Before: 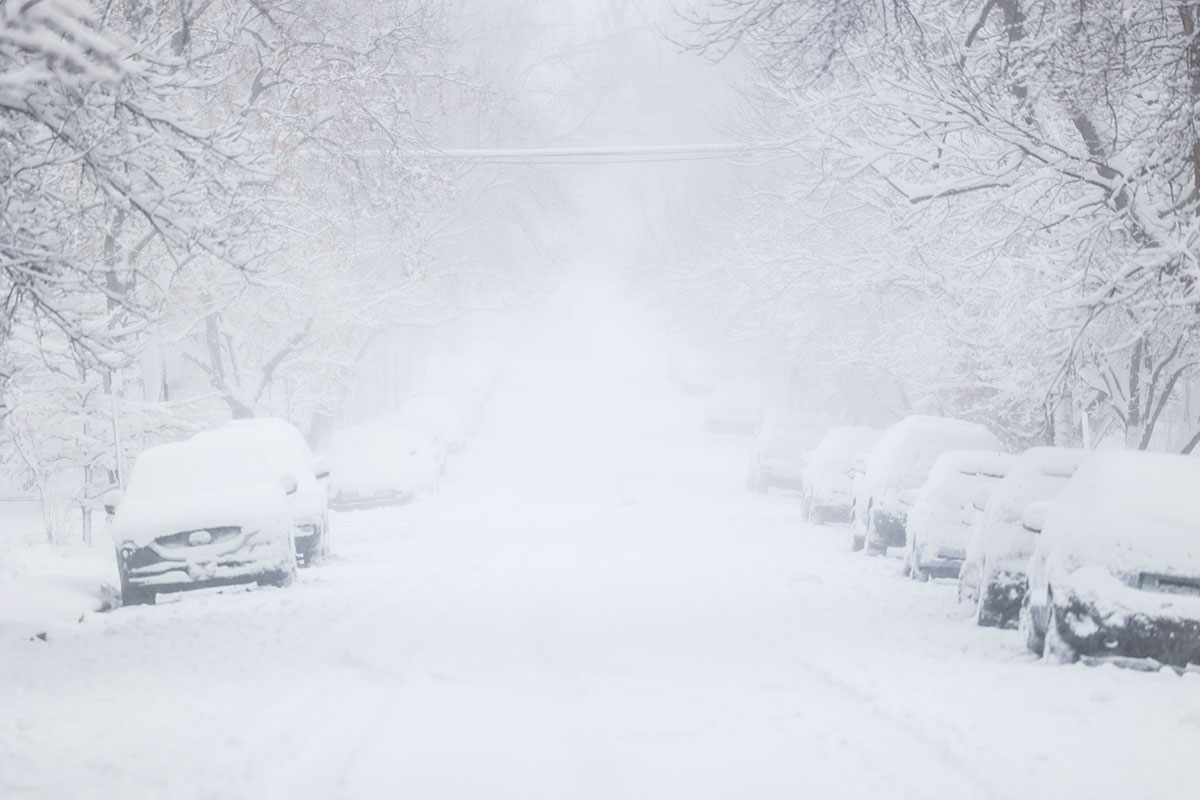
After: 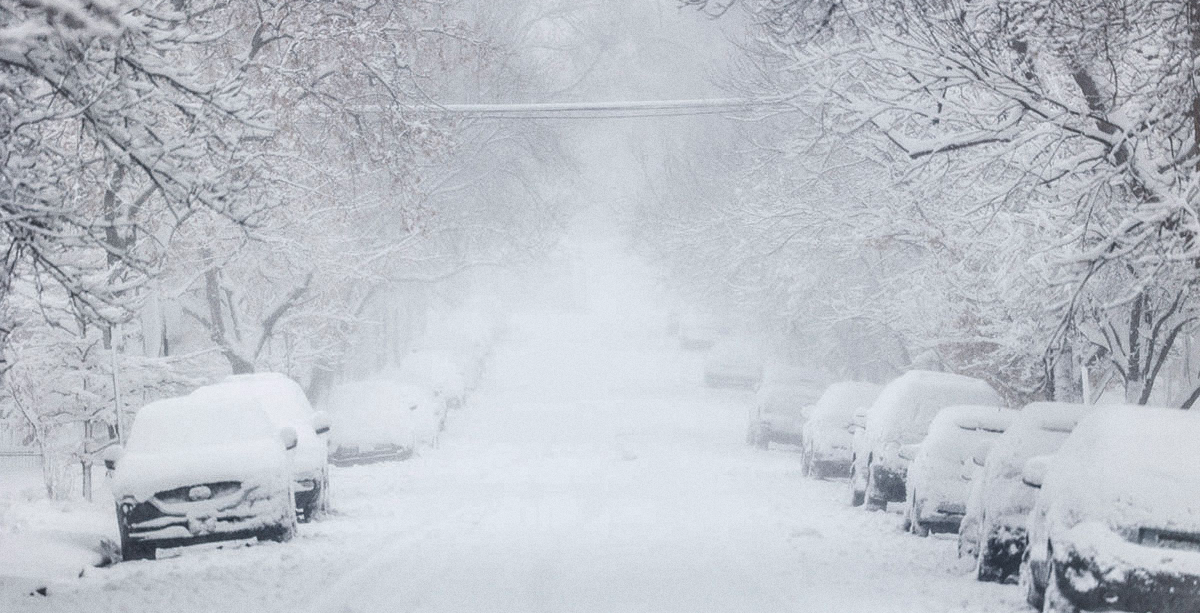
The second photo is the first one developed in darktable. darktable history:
shadows and highlights: shadows 40, highlights -54, highlights color adjustment 46%, low approximation 0.01, soften with gaussian
local contrast: detail 130%
crop: top 5.667%, bottom 17.637%
grain: coarseness 0.09 ISO
